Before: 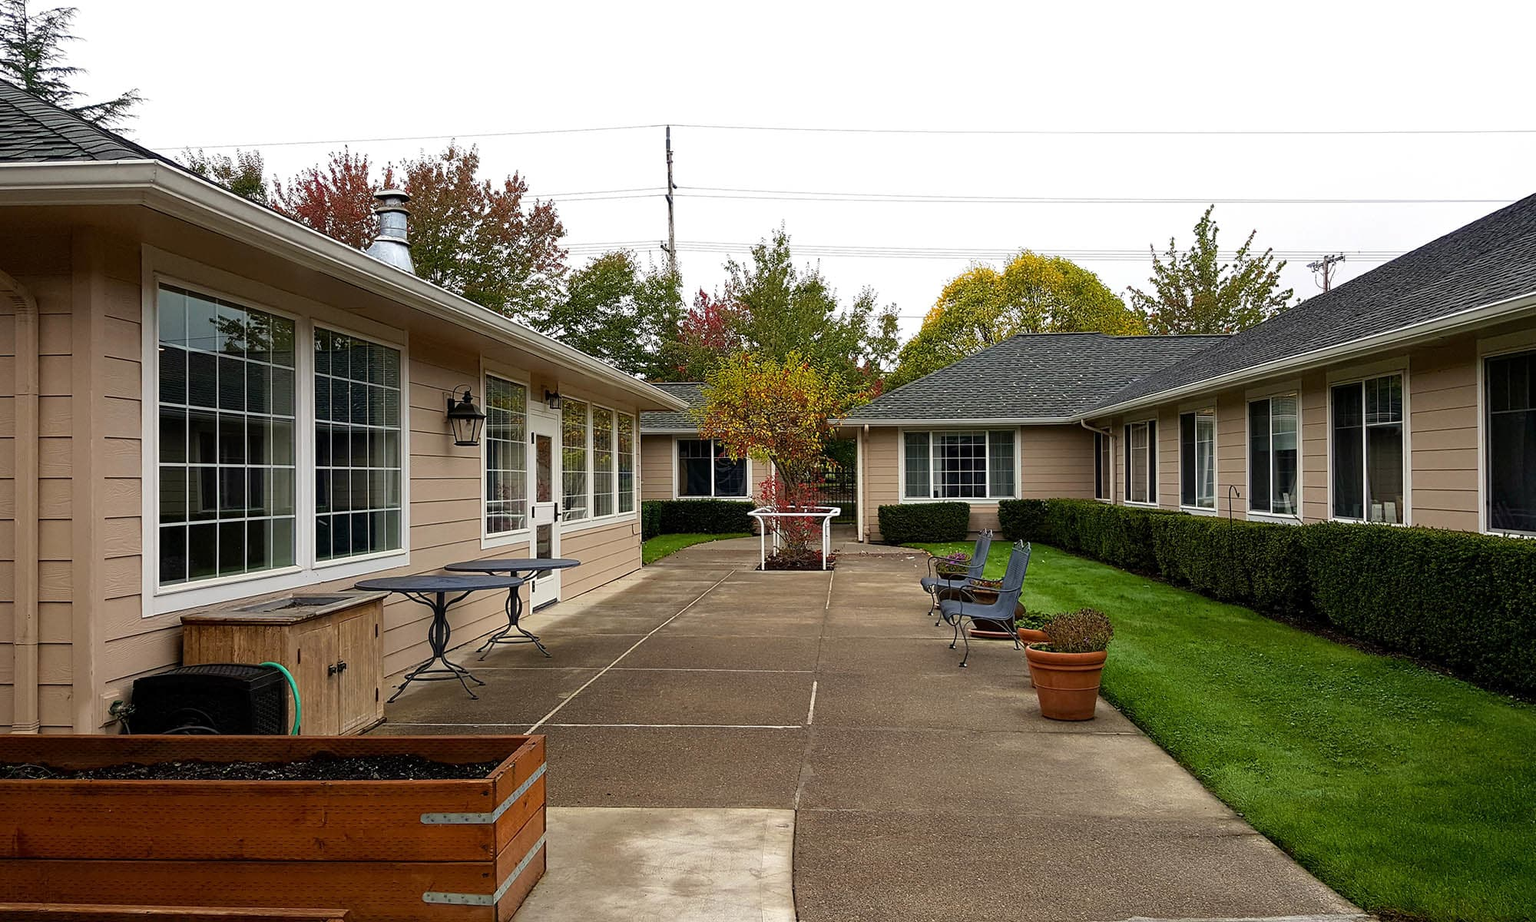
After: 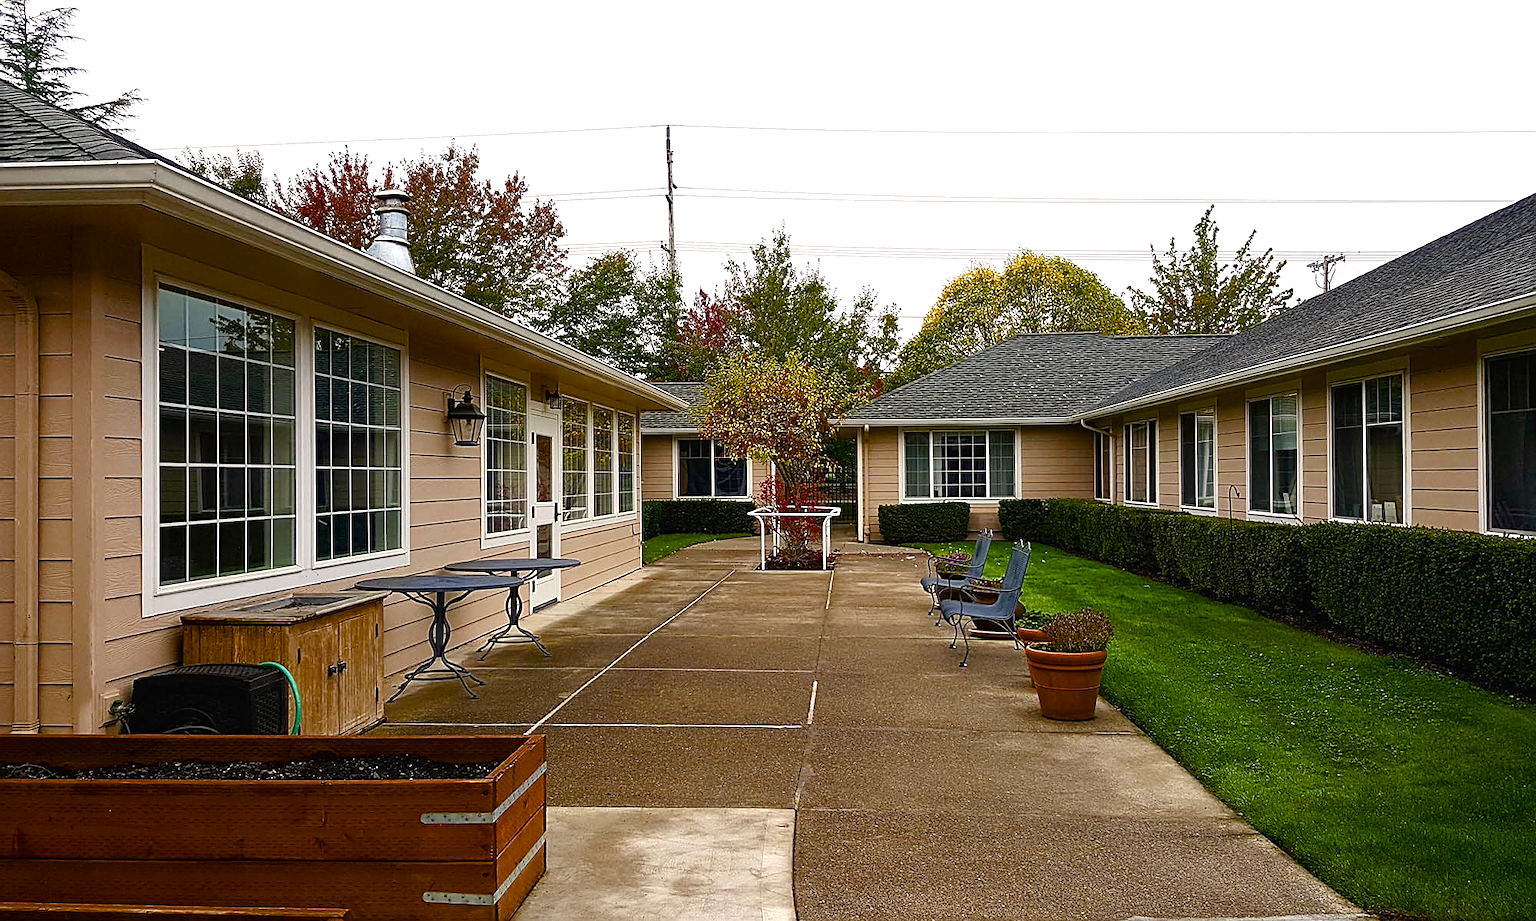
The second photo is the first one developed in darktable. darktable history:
exposure: black level correction -0.001, exposure 0.08 EV, compensate highlight preservation false
color balance rgb: shadows lift › chroma 0.678%, shadows lift › hue 111.99°, highlights gain › luminance 7.445%, highlights gain › chroma 0.908%, highlights gain › hue 48.87°, perceptual saturation grading › global saturation 0.47%, perceptual saturation grading › highlights -16.994%, perceptual saturation grading › mid-tones 33.357%, perceptual saturation grading › shadows 50.394%, global vibrance 10.644%, saturation formula JzAzBz (2021)
sharpen: on, module defaults
